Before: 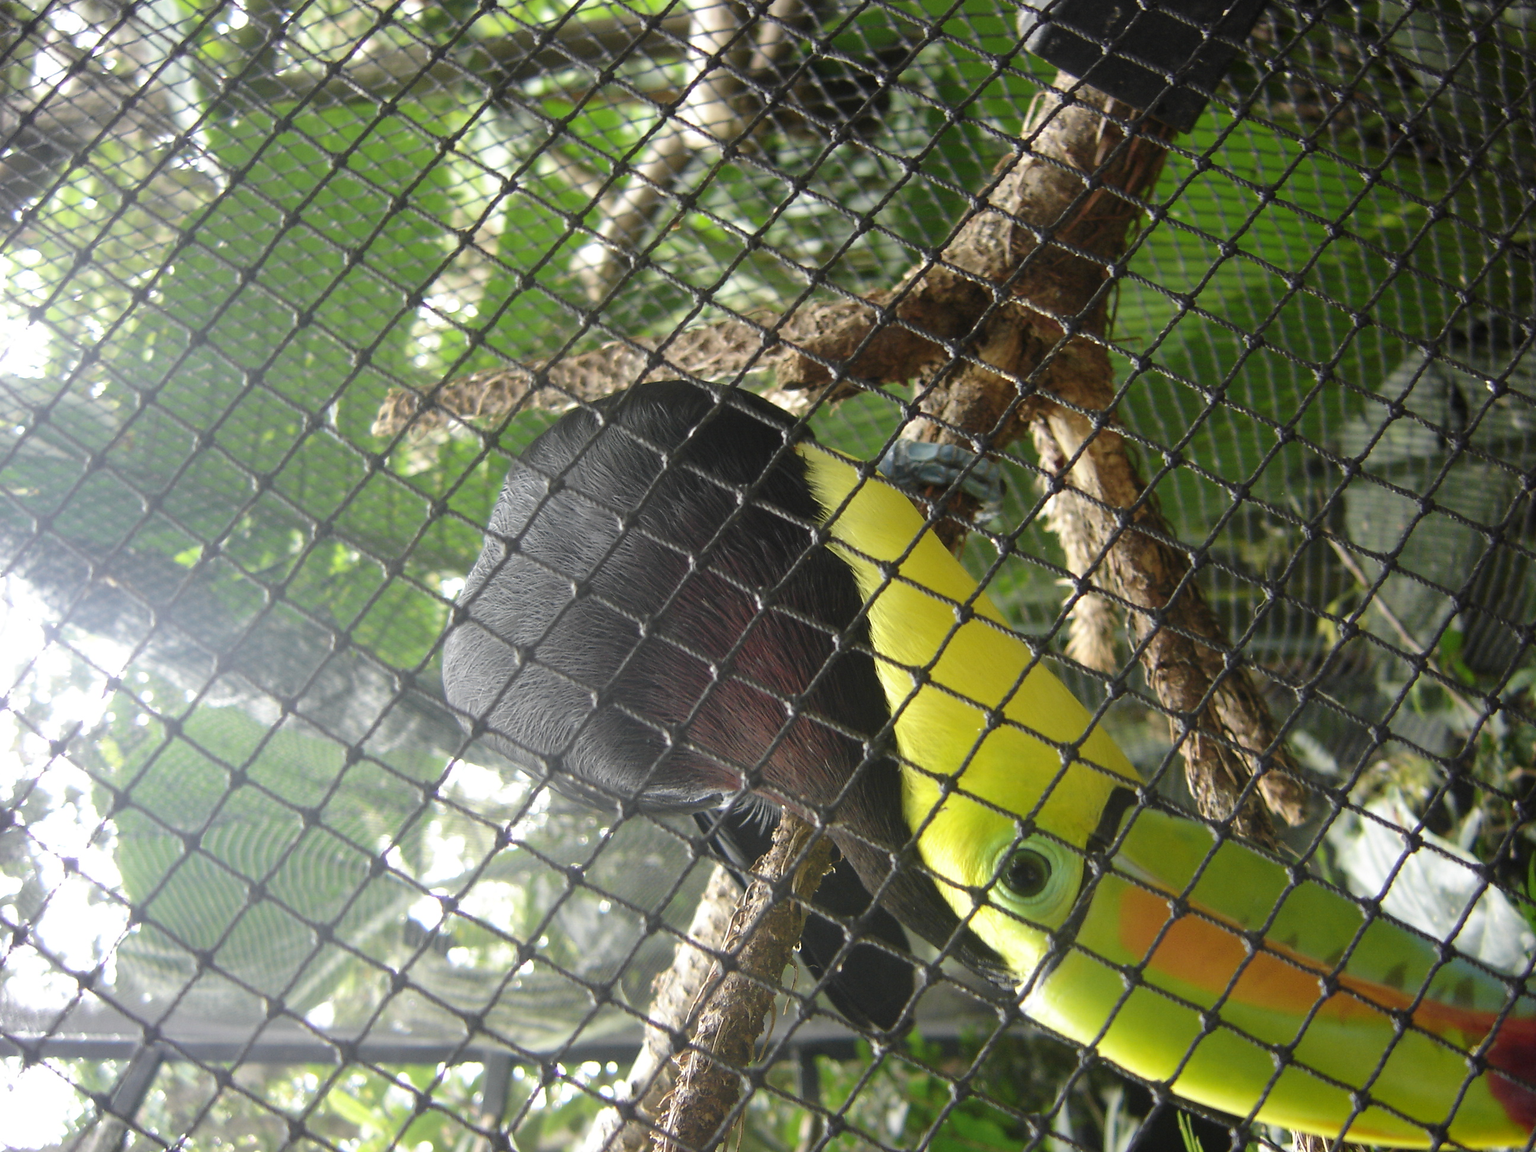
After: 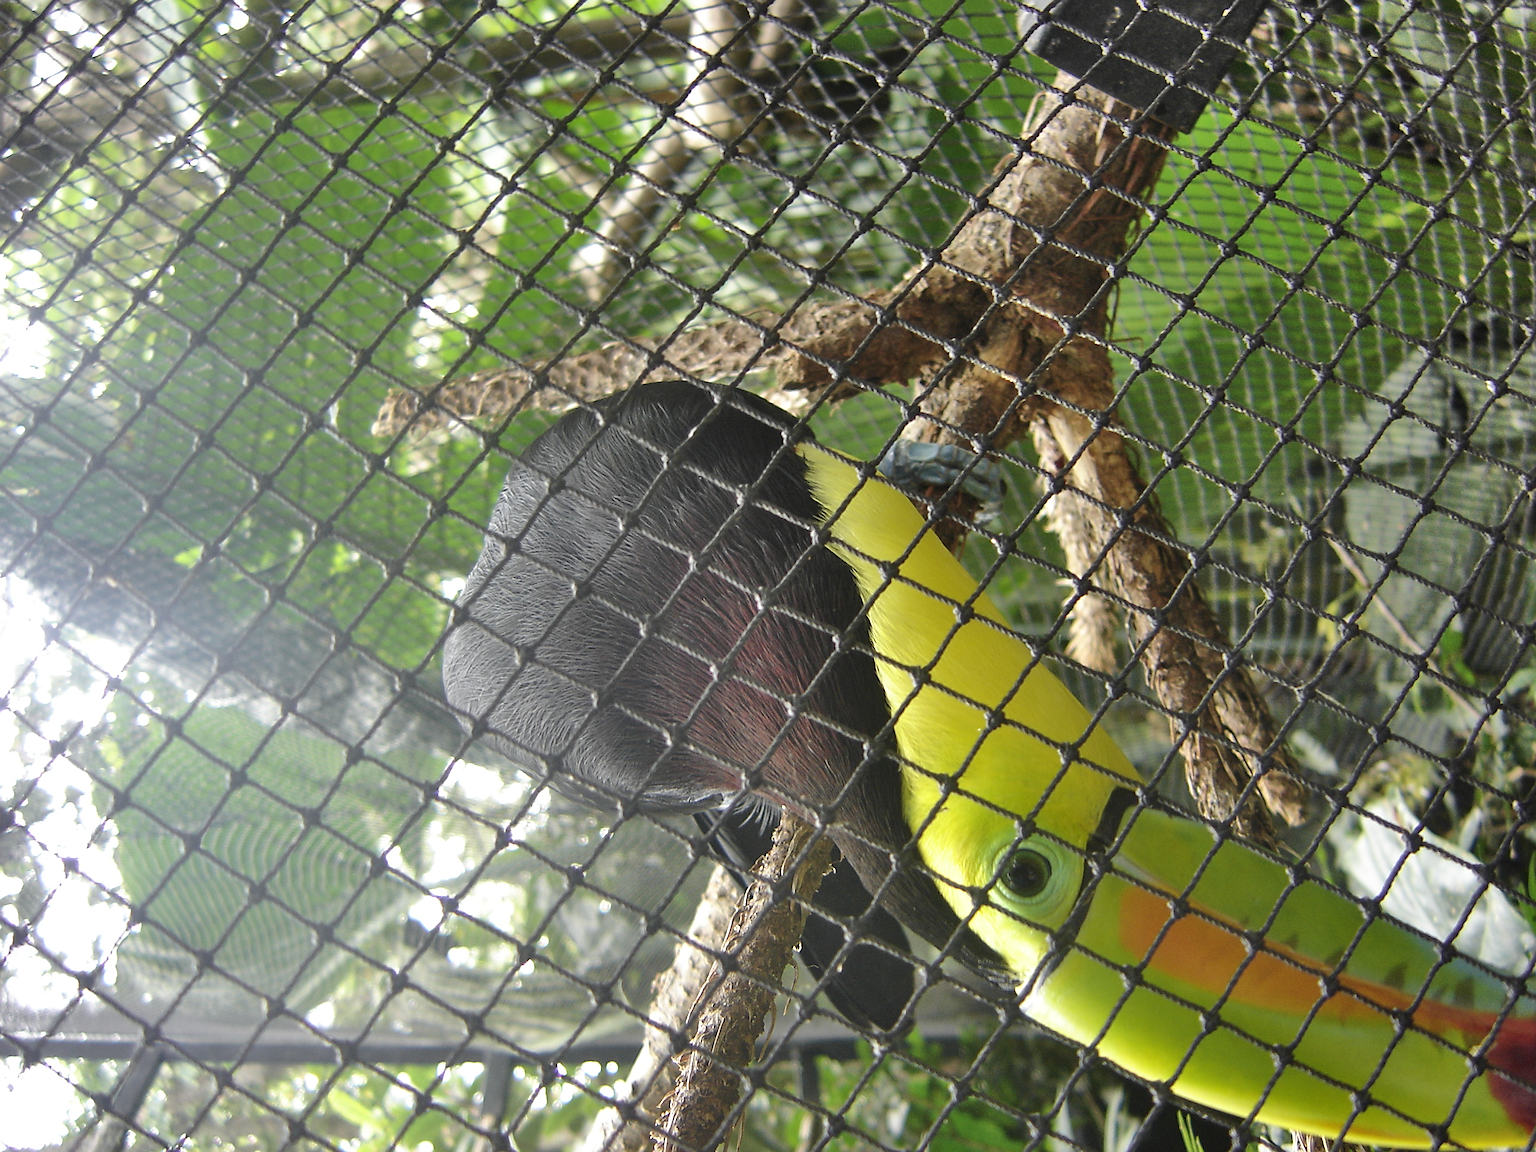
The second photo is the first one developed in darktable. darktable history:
shadows and highlights: shadows 75, highlights -25, soften with gaussian
sharpen: on, module defaults
